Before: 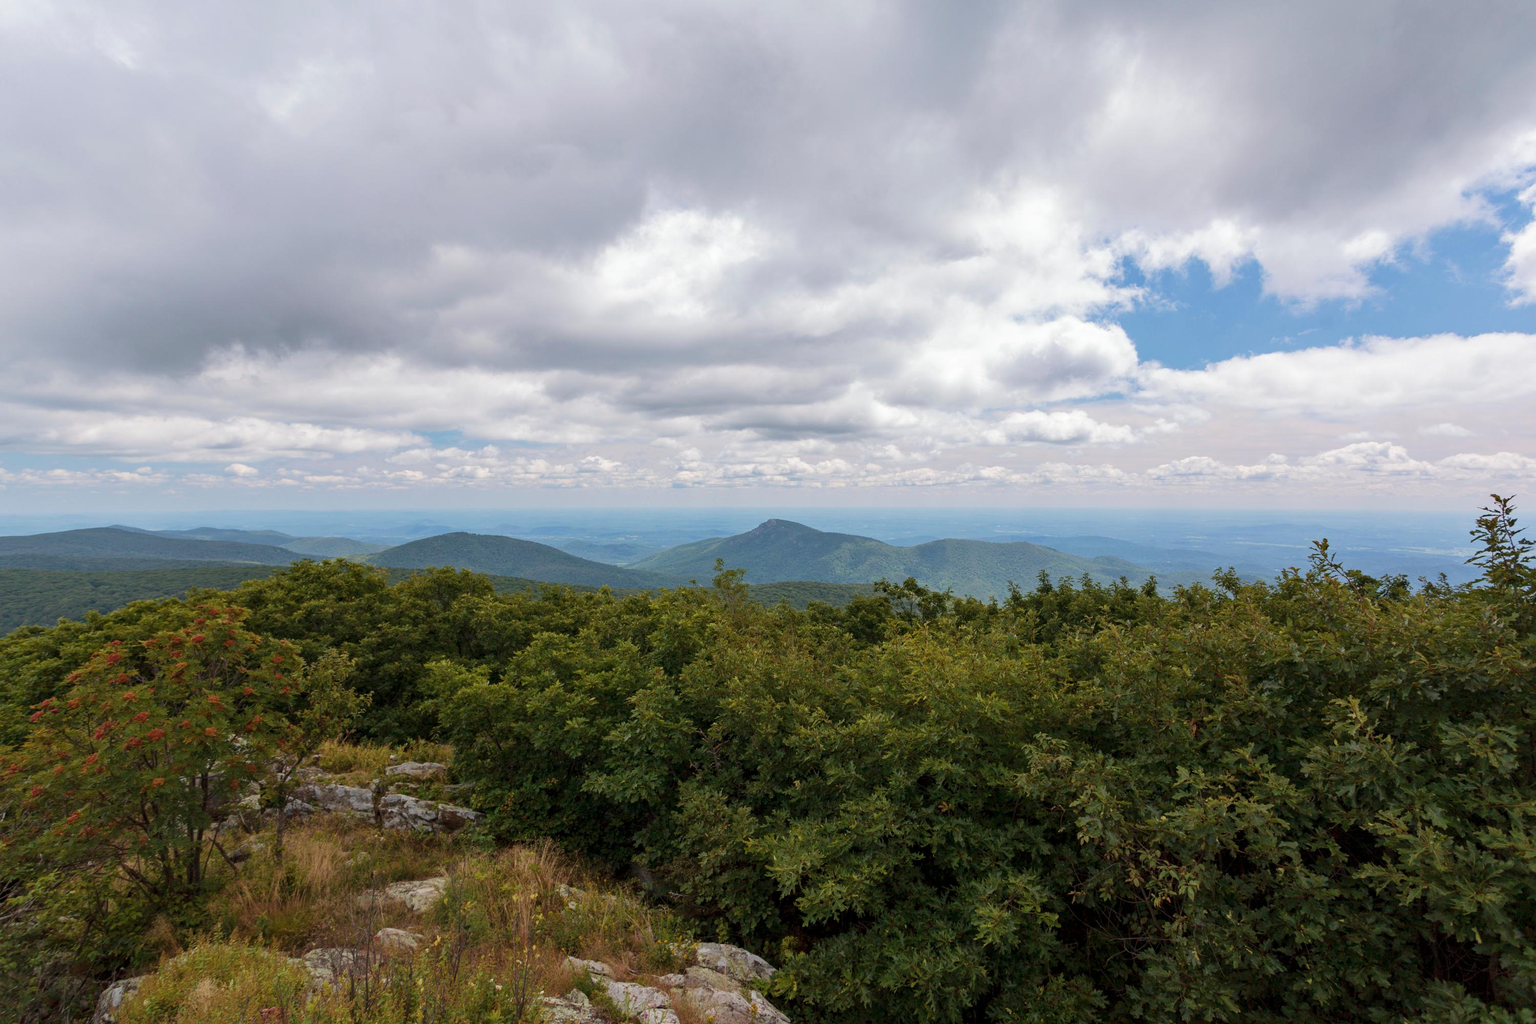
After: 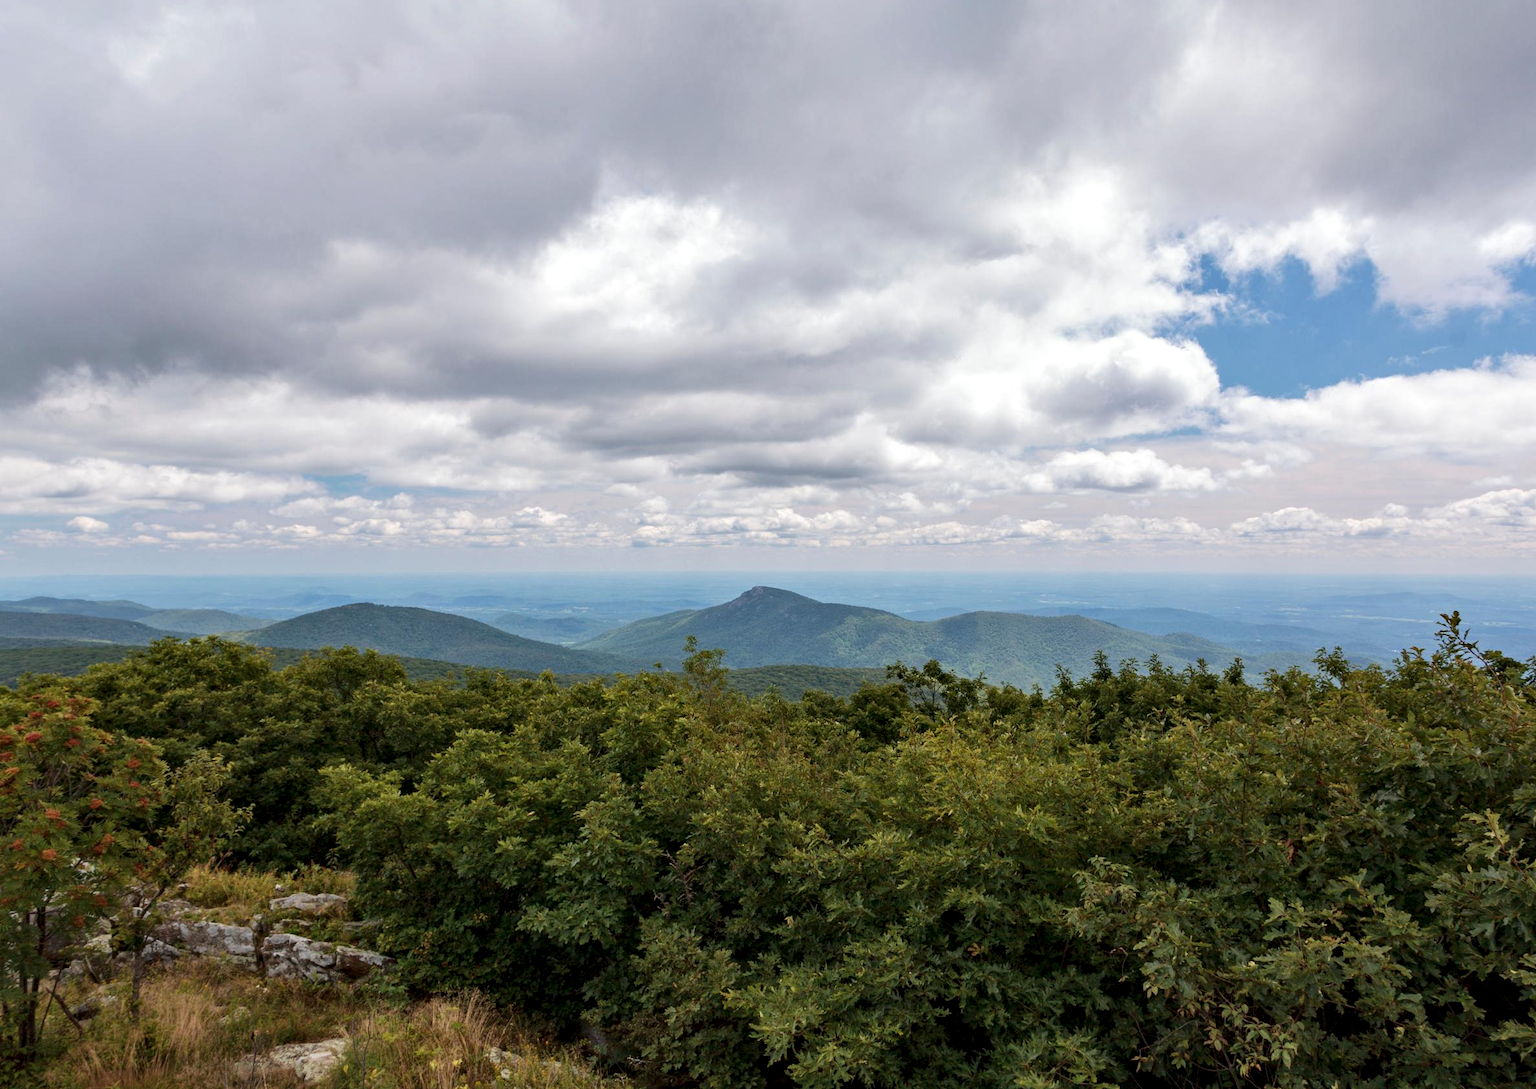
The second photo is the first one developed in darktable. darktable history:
crop: left 11.225%, top 5.381%, right 9.565%, bottom 10.314%
contrast equalizer: y [[0.531, 0.548, 0.559, 0.557, 0.544, 0.527], [0.5 ×6], [0.5 ×6], [0 ×6], [0 ×6]]
